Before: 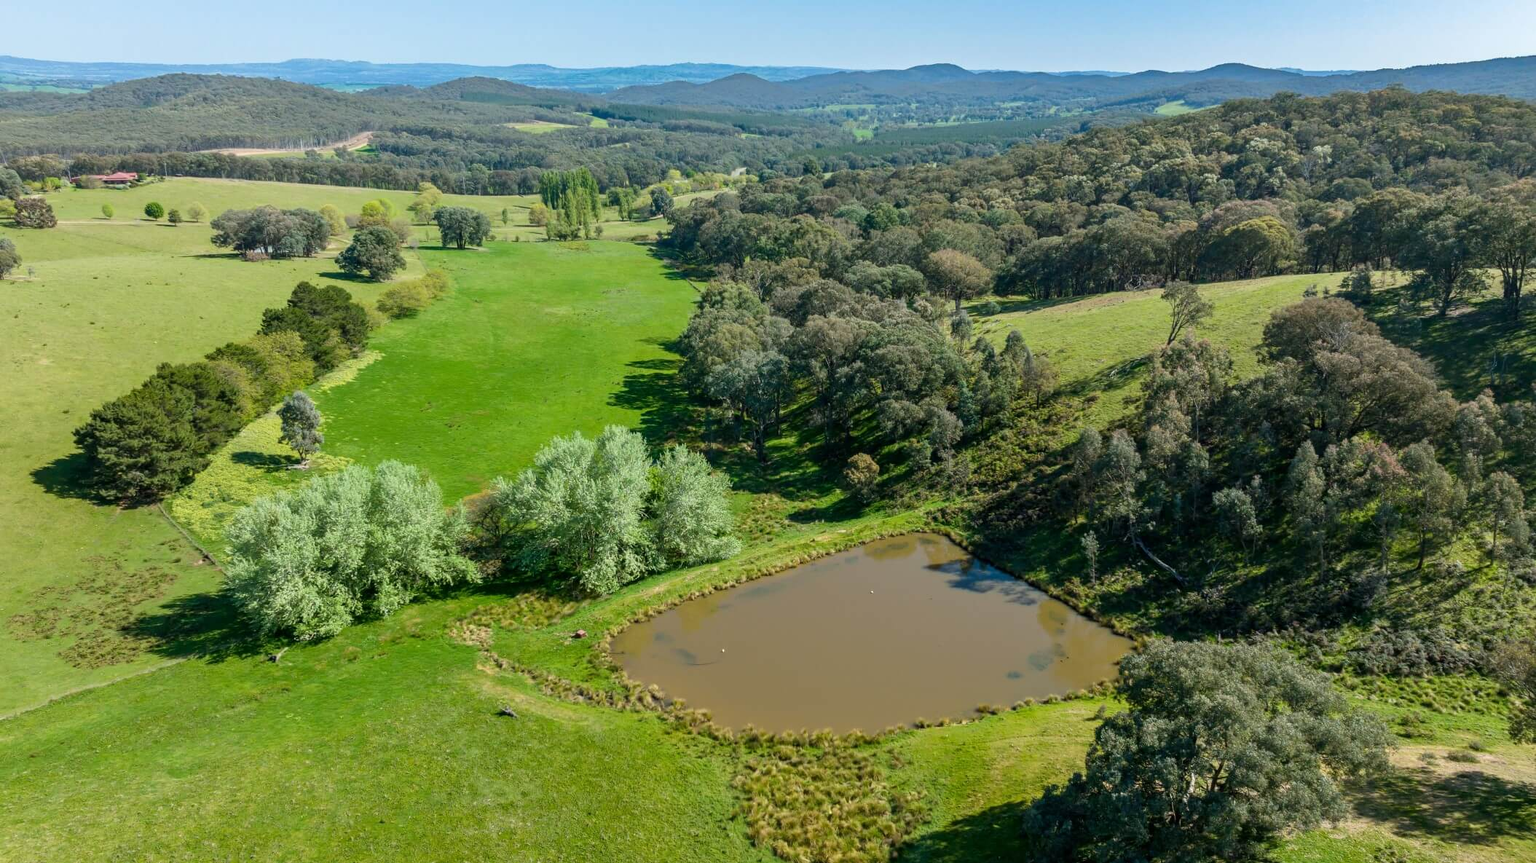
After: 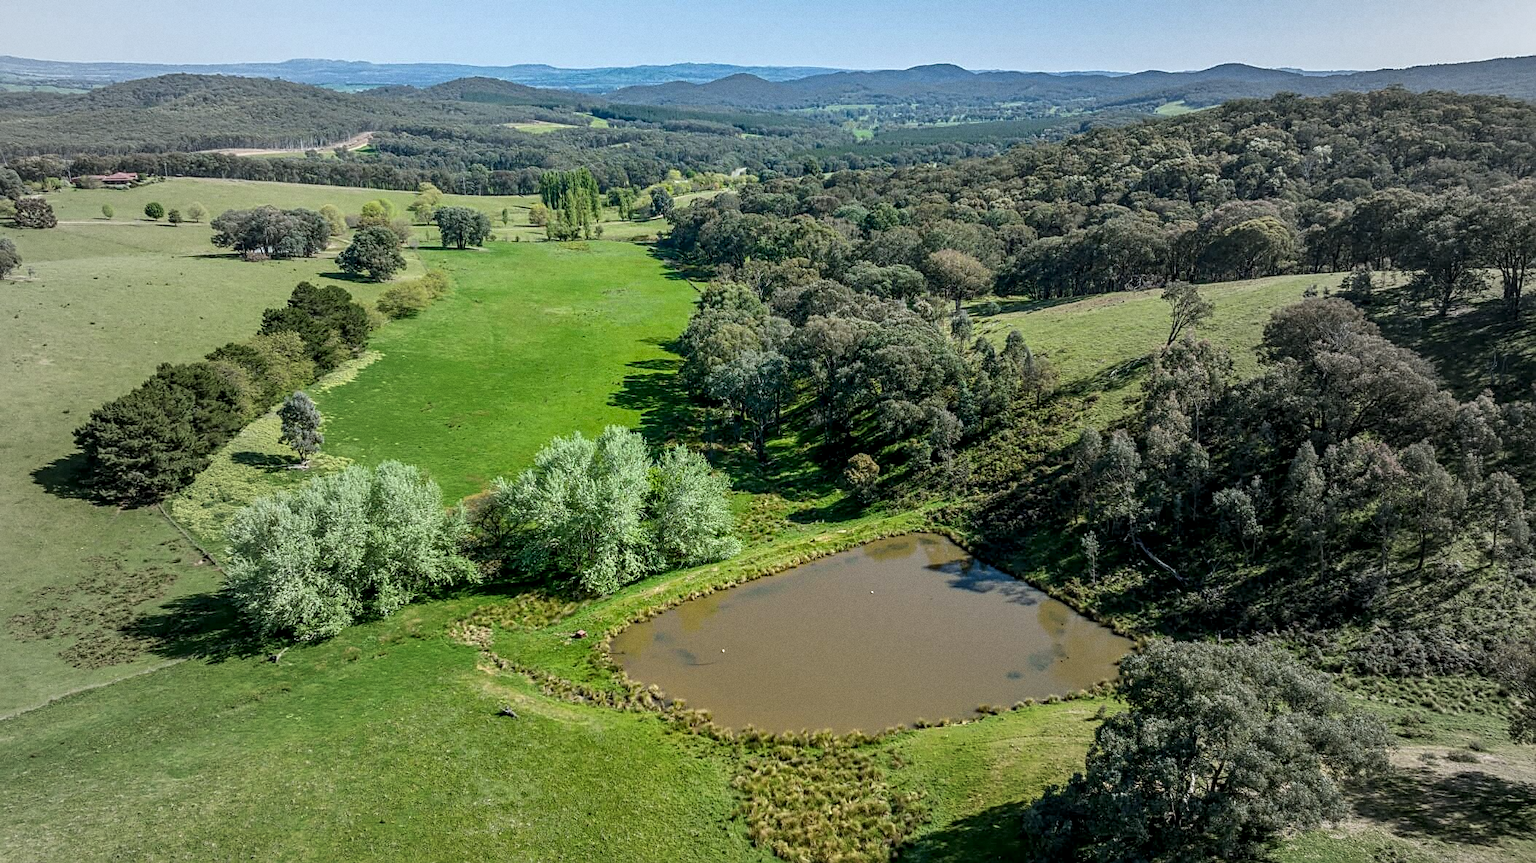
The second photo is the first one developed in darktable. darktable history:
grain: coarseness 0.09 ISO
local contrast: detail 130%
white balance: red 0.98, blue 1.034
sharpen: on, module defaults
vignetting: fall-off start 18.21%, fall-off radius 137.95%, brightness -0.207, center (-0.078, 0.066), width/height ratio 0.62, shape 0.59
